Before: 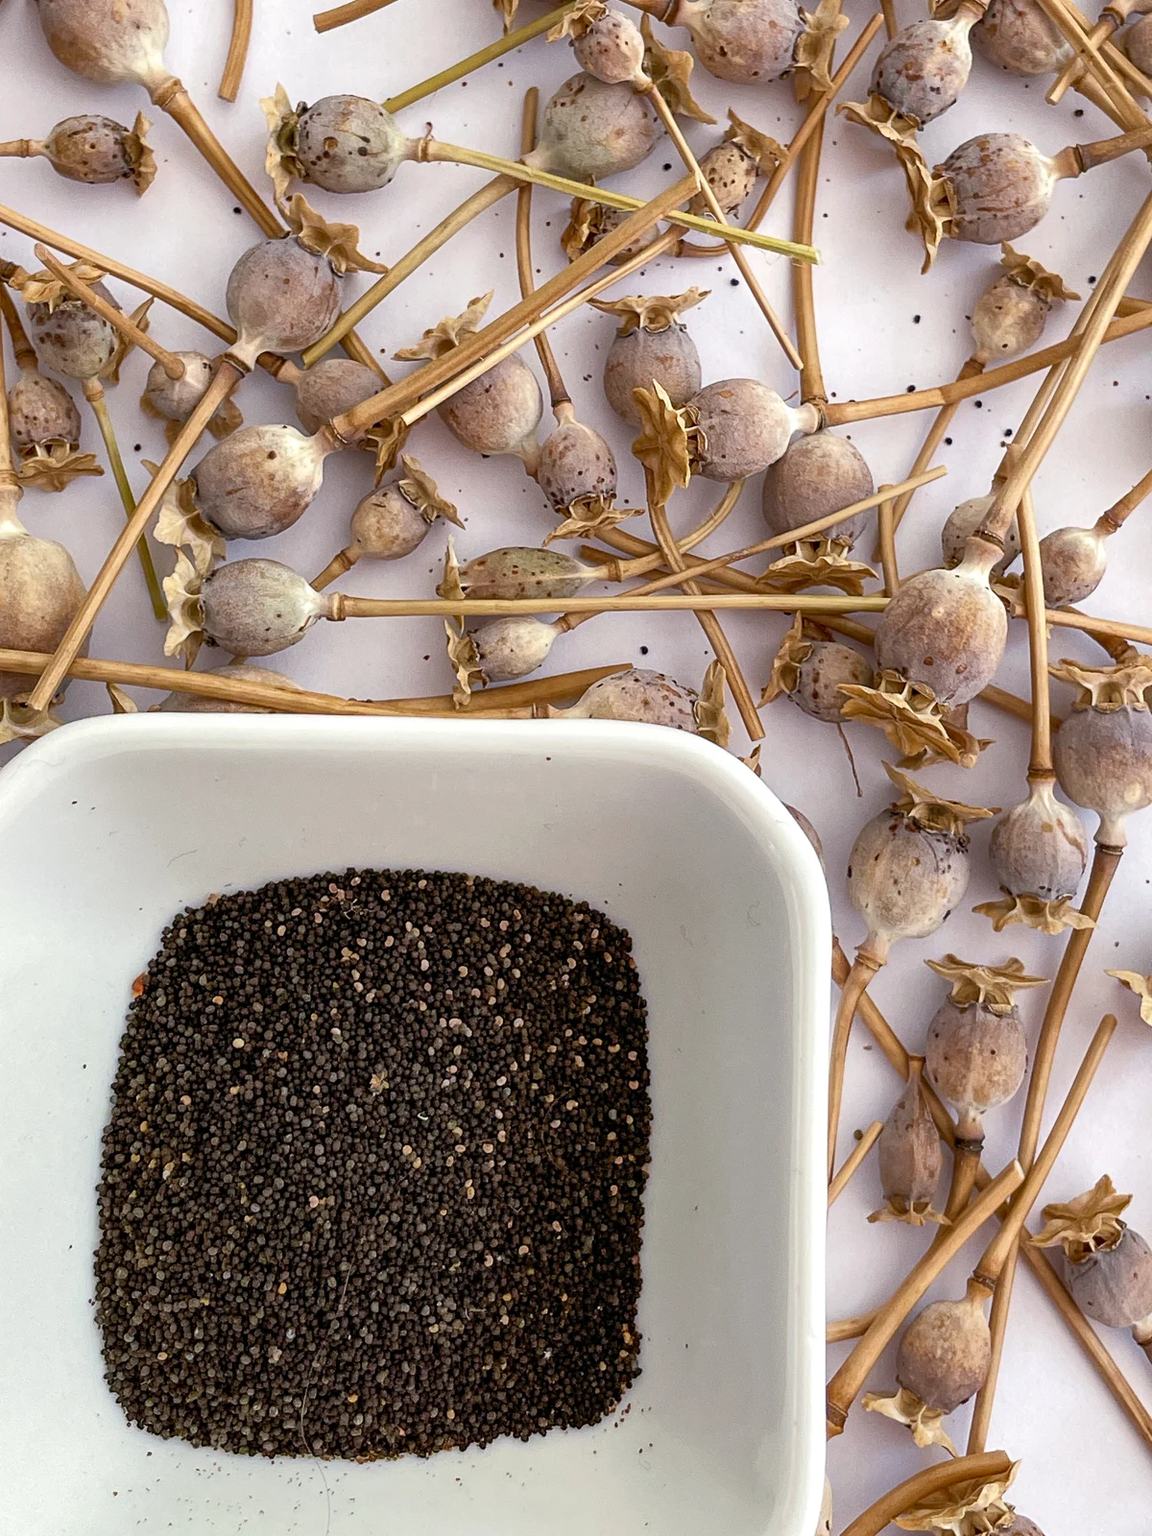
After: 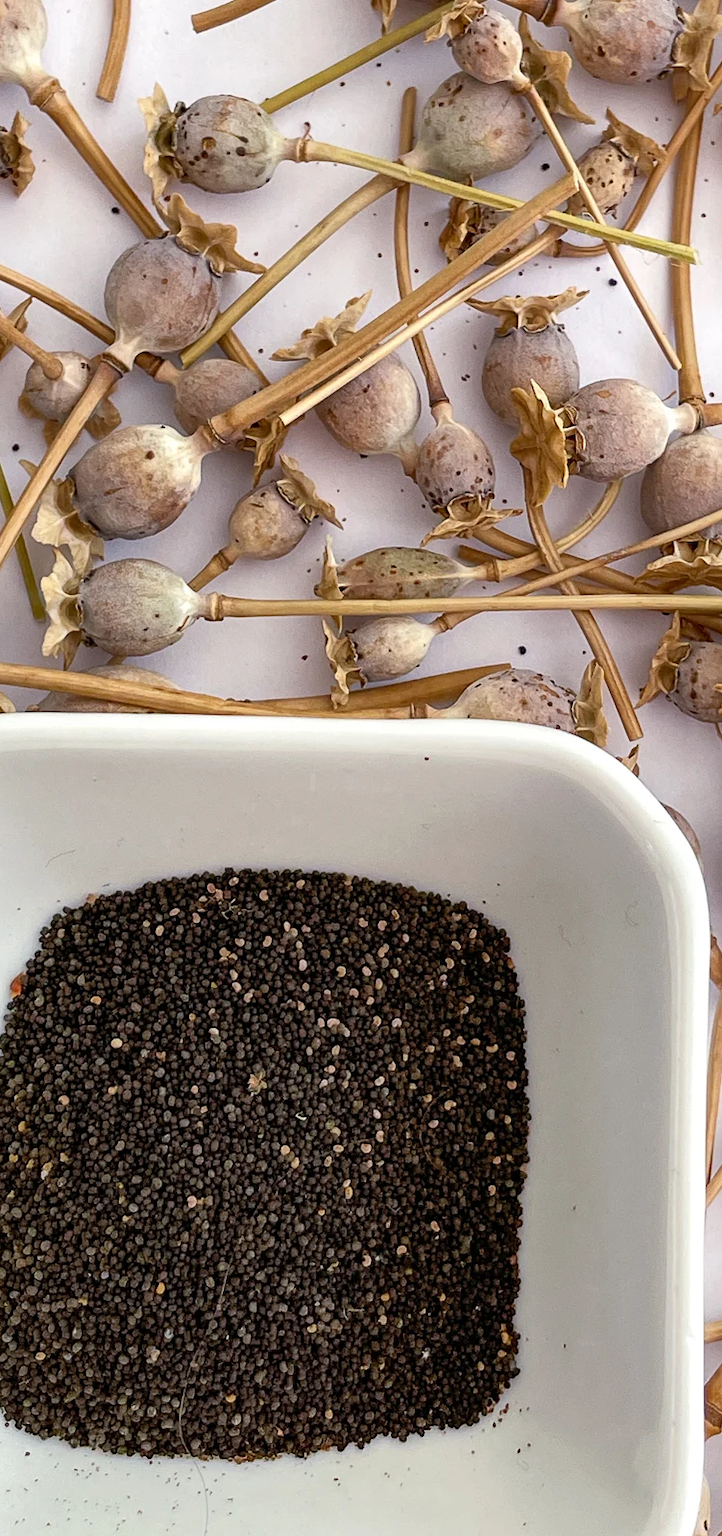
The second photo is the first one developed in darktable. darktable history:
crop: left 10.644%, right 26.528%
color balance: mode lift, gamma, gain (sRGB)
